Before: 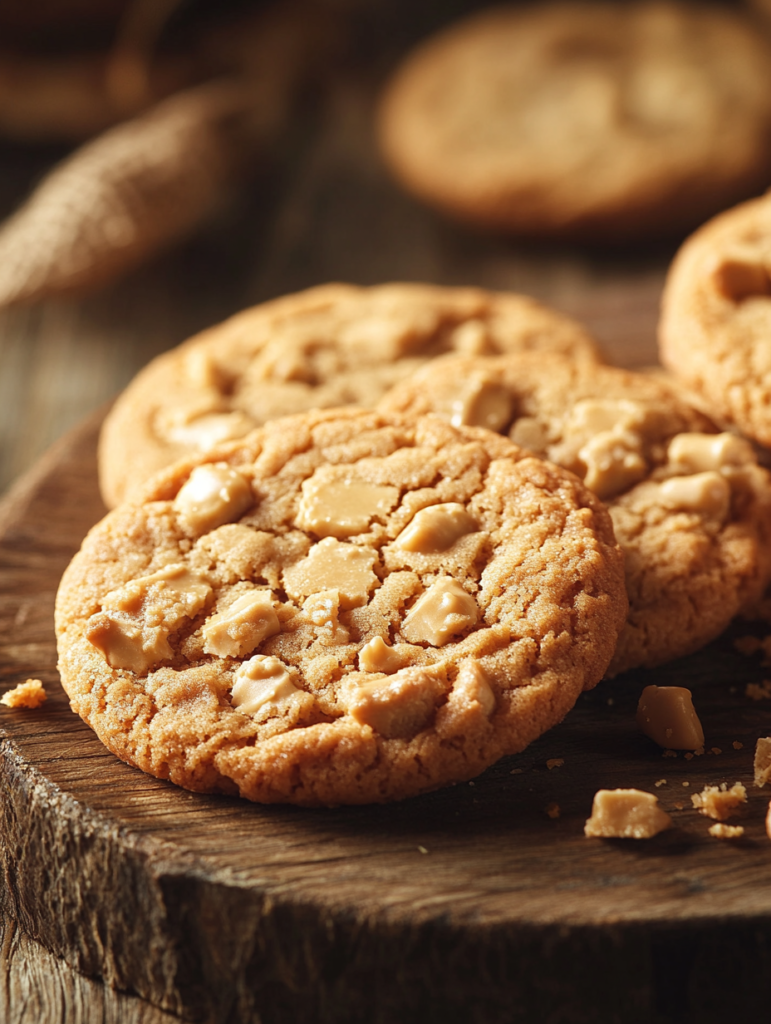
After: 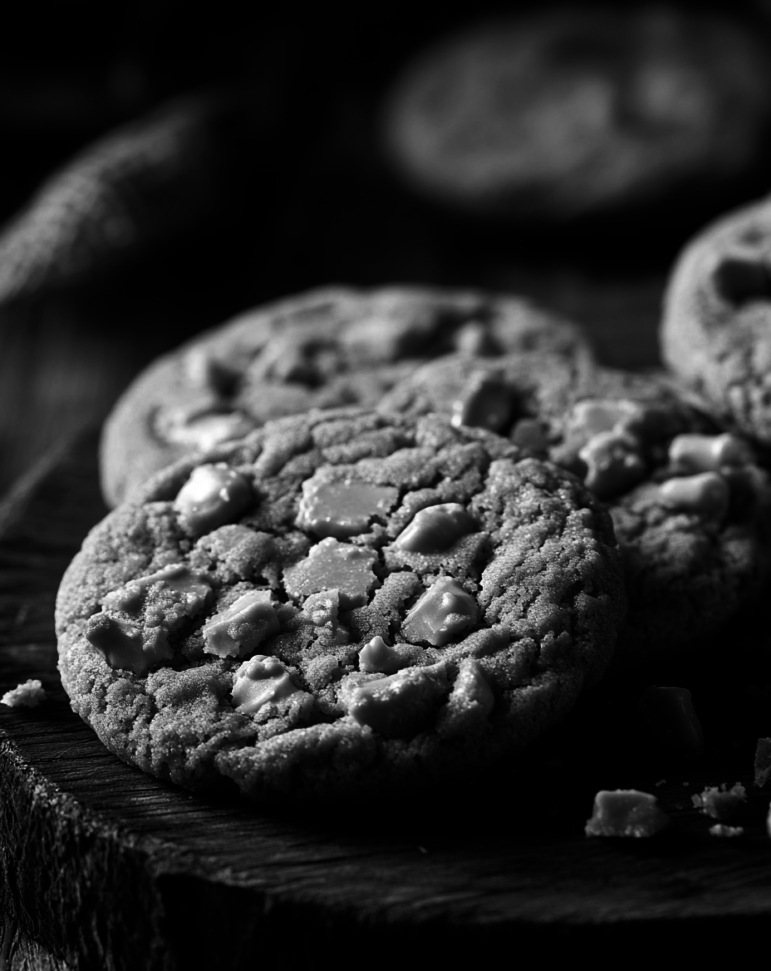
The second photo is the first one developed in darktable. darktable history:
crop and rotate: top 0%, bottom 5.097%
contrast brightness saturation: contrast 0.02, brightness -1, saturation -1
